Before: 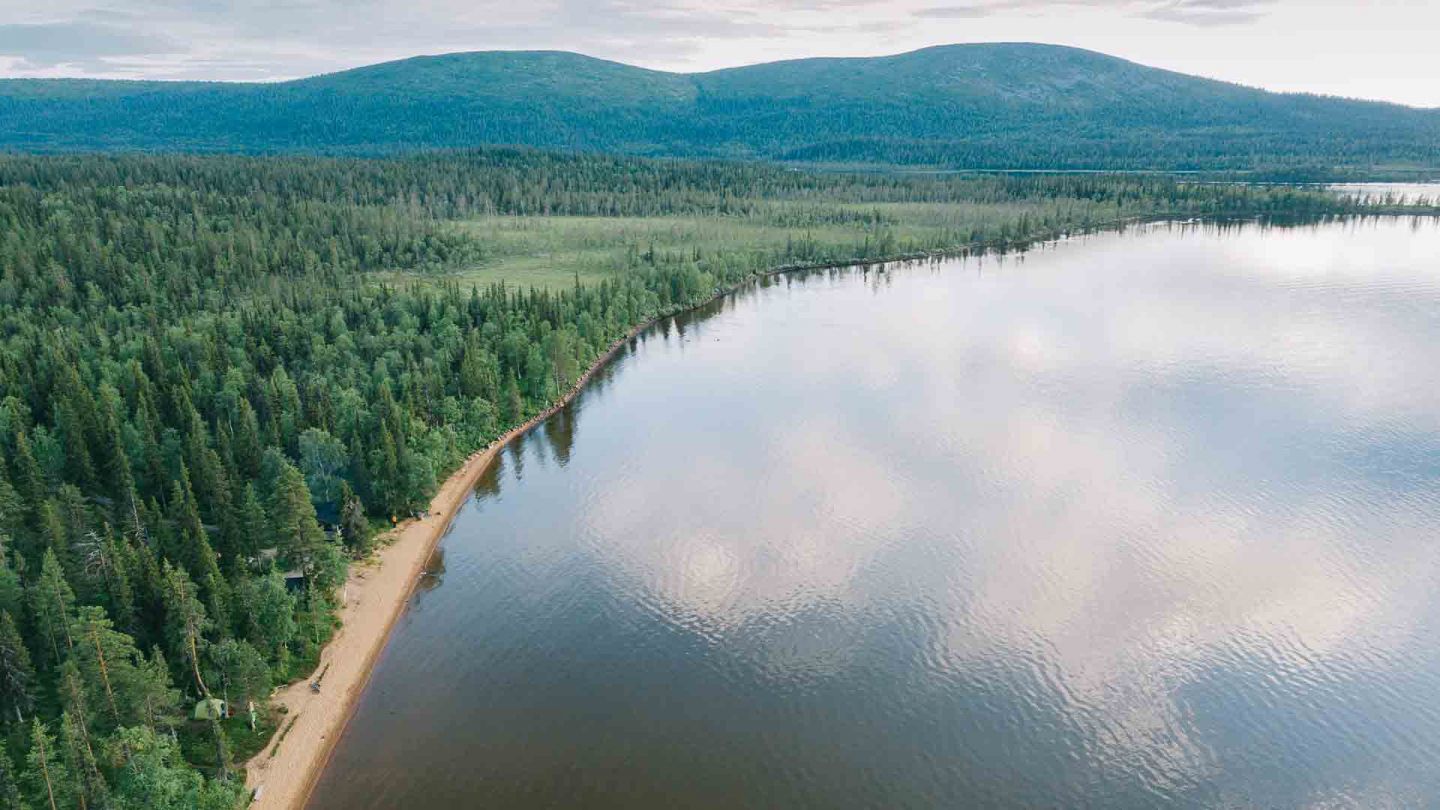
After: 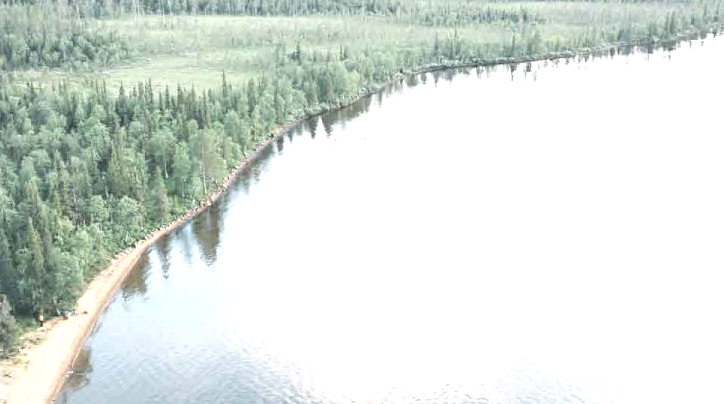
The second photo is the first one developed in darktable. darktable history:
crop: left 24.547%, top 24.91%, right 25.109%, bottom 25.13%
contrast brightness saturation: brightness 0.188, saturation -0.5
exposure: black level correction 0, exposure 1.2 EV, compensate highlight preservation false
